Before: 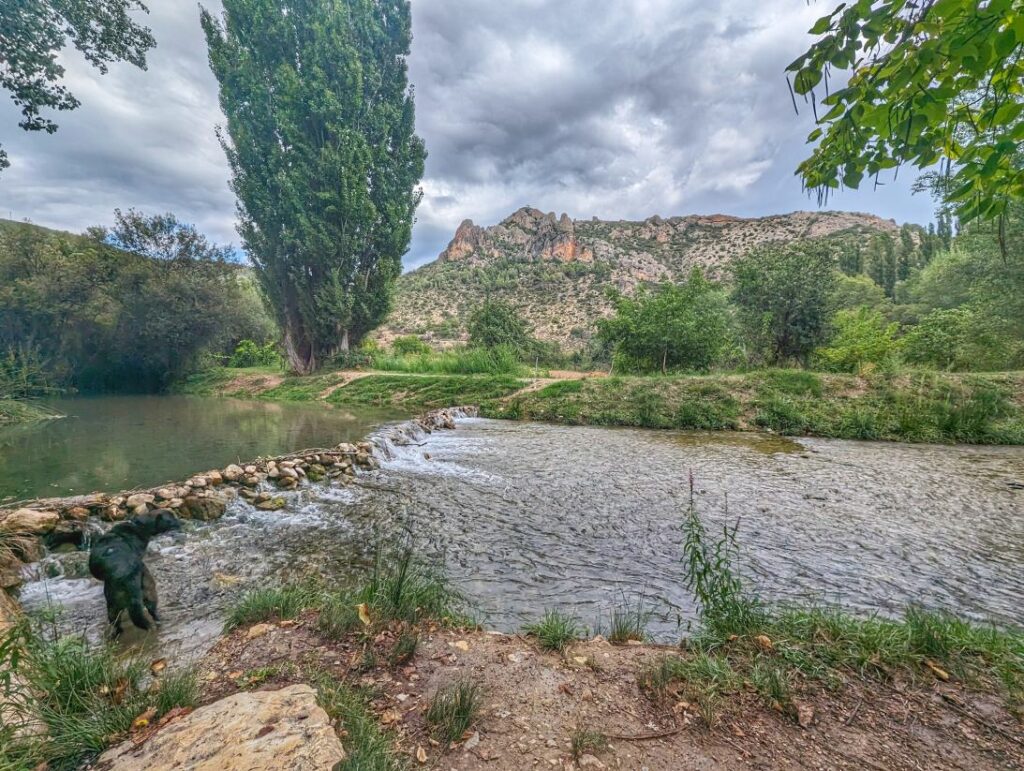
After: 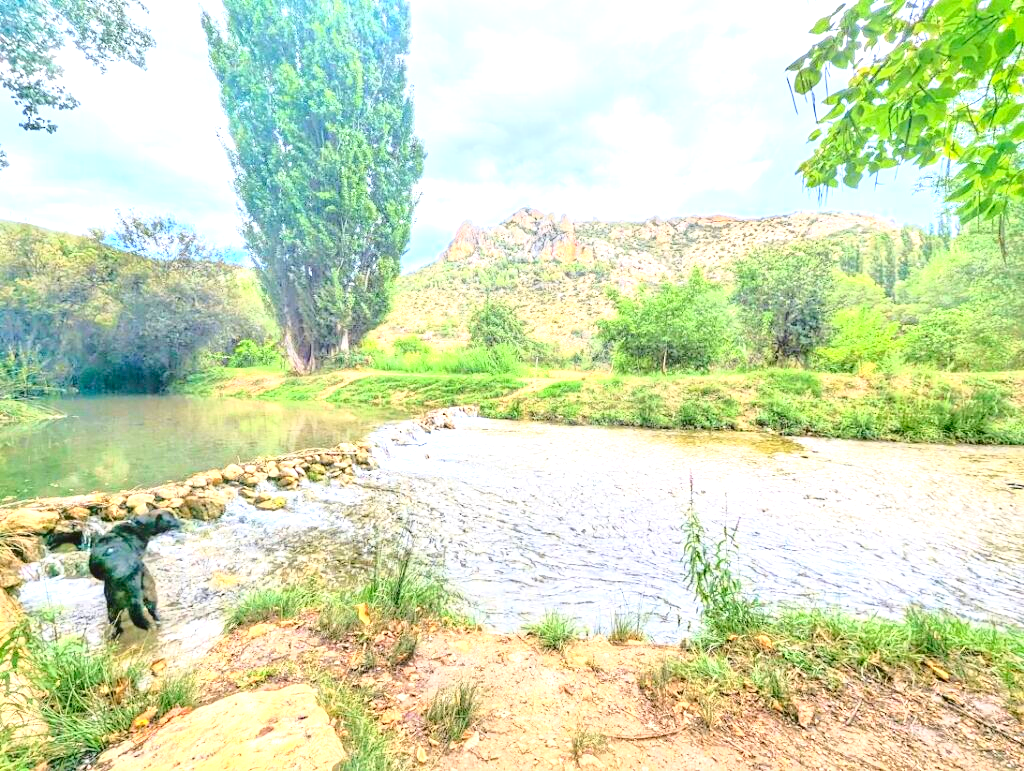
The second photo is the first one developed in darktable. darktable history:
exposure: black level correction 0.001, exposure 1.646 EV, compensate exposure bias true, compensate highlight preservation false
tone curve: curves: ch0 [(0, 0.019) (0.078, 0.058) (0.223, 0.217) (0.424, 0.553) (0.631, 0.764) (0.816, 0.932) (1, 1)]; ch1 [(0, 0) (0.262, 0.227) (0.417, 0.386) (0.469, 0.467) (0.502, 0.503) (0.544, 0.548) (0.57, 0.579) (0.608, 0.62) (0.65, 0.68) (0.994, 0.987)]; ch2 [(0, 0) (0.262, 0.188) (0.5, 0.504) (0.553, 0.592) (0.599, 0.653) (1, 1)], color space Lab, independent channels, preserve colors none
